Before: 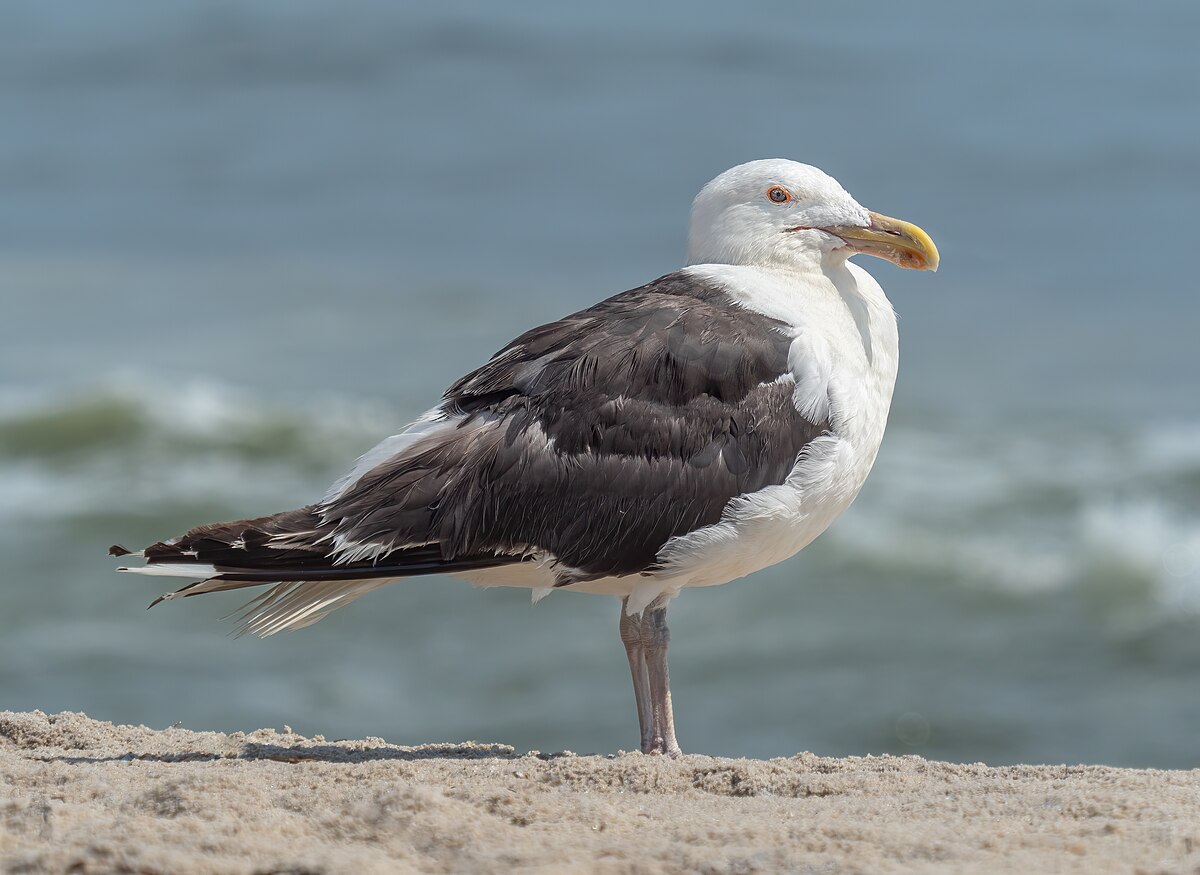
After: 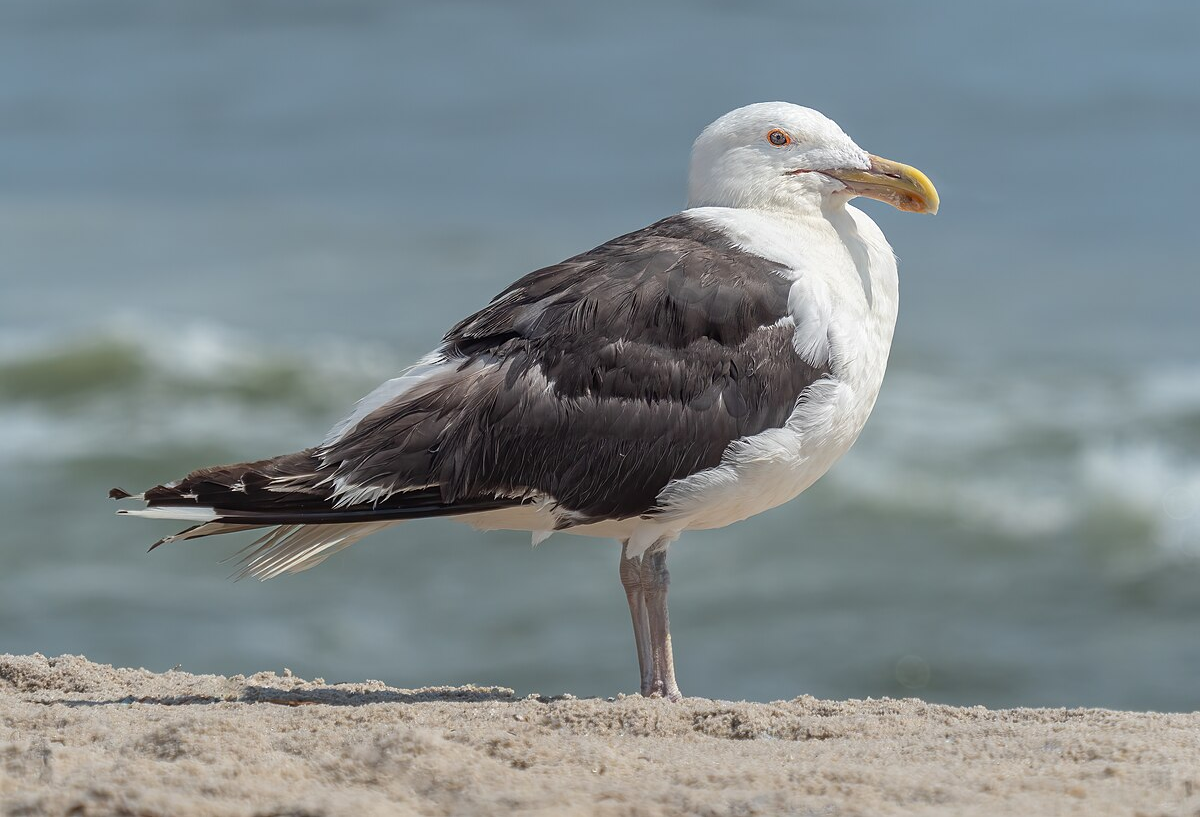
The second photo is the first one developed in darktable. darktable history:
crop and rotate: top 6.568%
